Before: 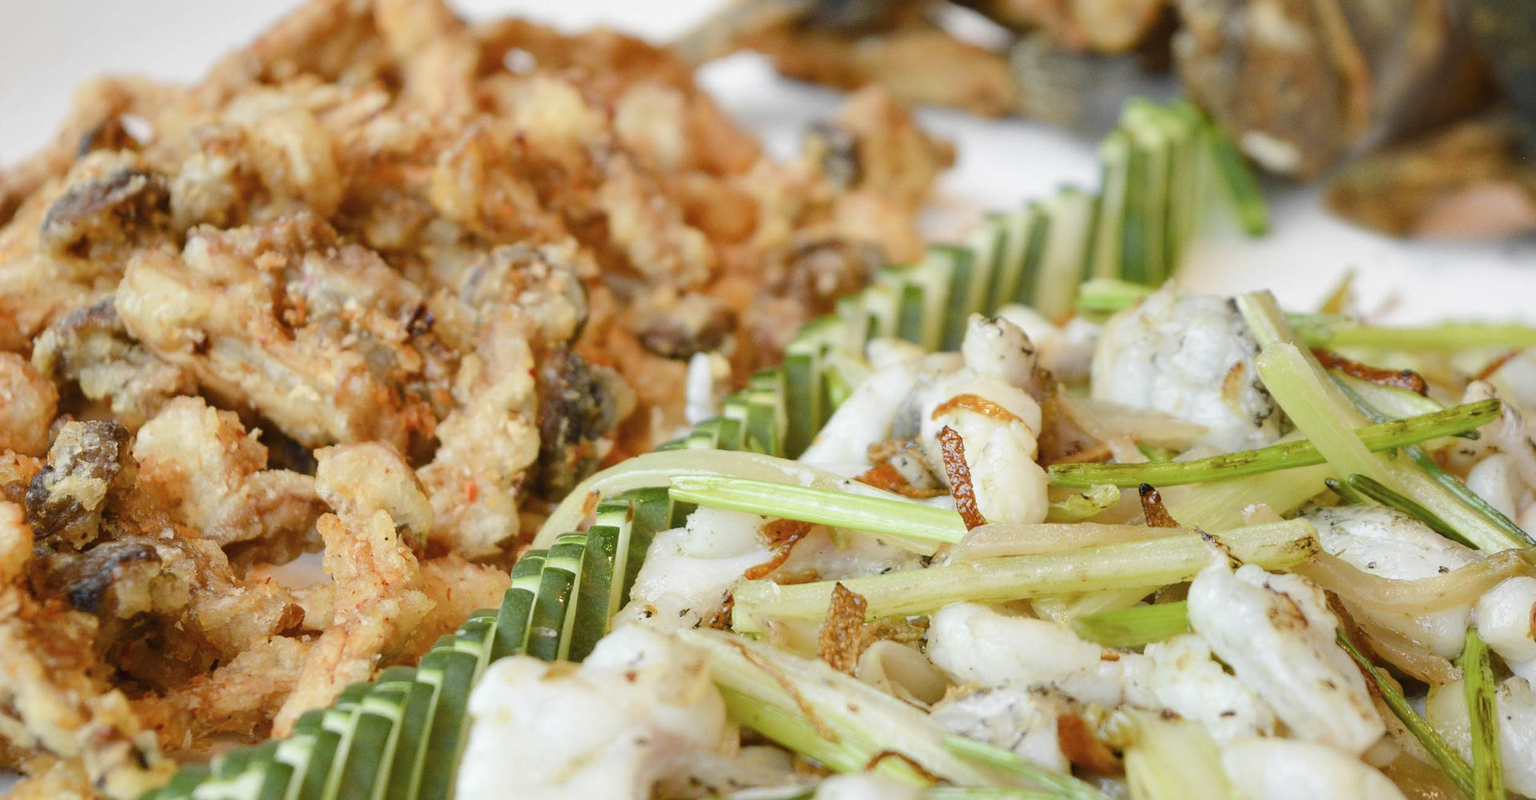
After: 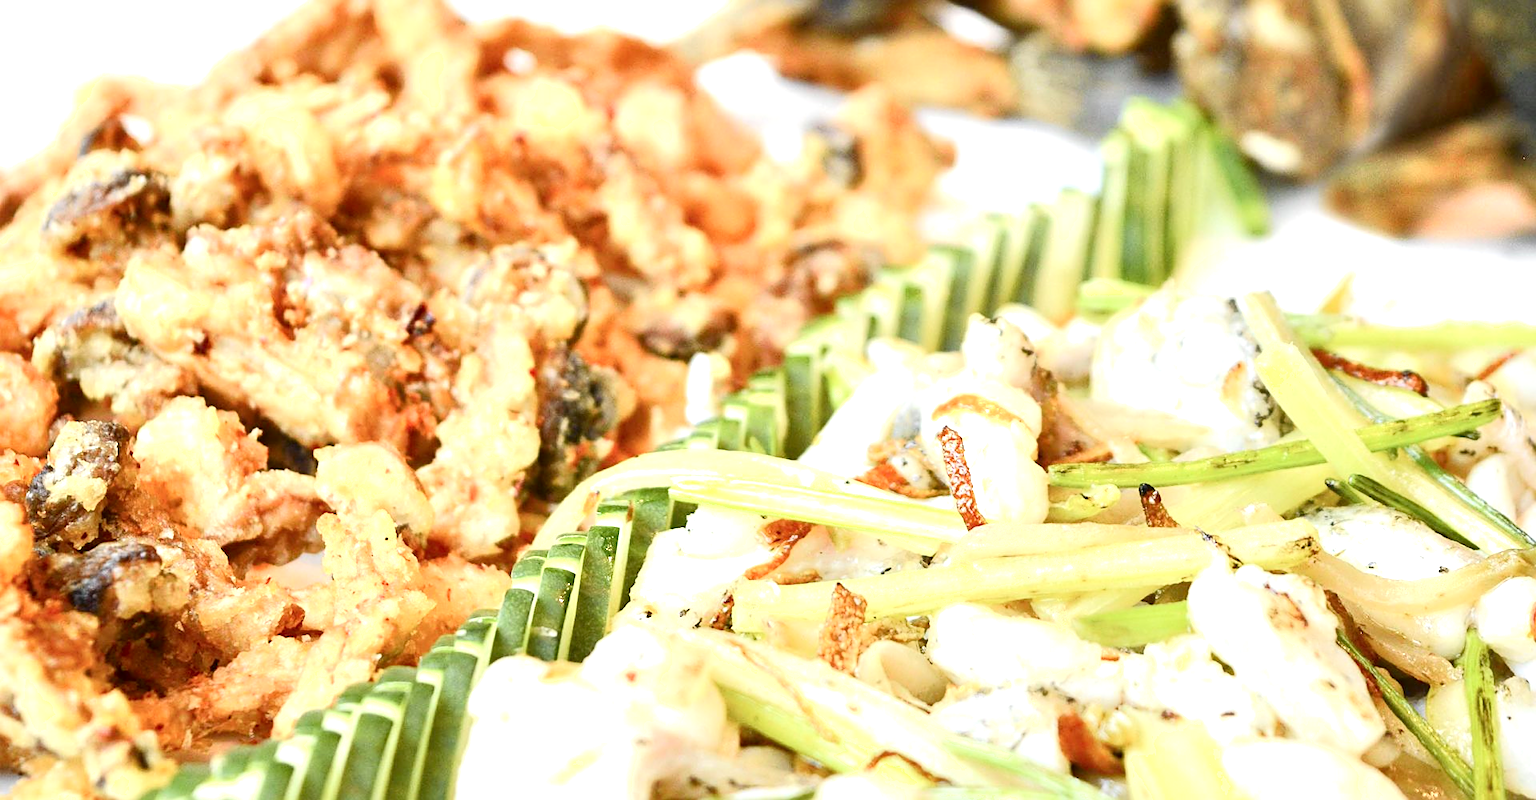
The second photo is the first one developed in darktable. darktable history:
contrast equalizer: y [[0.5 ×4, 0.467, 0.376], [0.5 ×6], [0.5 ×6], [0 ×6], [0 ×6]]
exposure: black level correction 0, exposure 0.952 EV, compensate highlight preservation false
tone curve: curves: ch0 [(0, 0.008) (0.046, 0.032) (0.151, 0.108) (0.367, 0.379) (0.496, 0.526) (0.771, 0.786) (0.857, 0.85) (1, 0.965)]; ch1 [(0, 0) (0.248, 0.252) (0.388, 0.383) (0.482, 0.478) (0.499, 0.499) (0.518, 0.518) (0.544, 0.552) (0.585, 0.617) (0.683, 0.735) (0.823, 0.894) (1, 1)]; ch2 [(0, 0) (0.302, 0.284) (0.427, 0.417) (0.473, 0.47) (0.503, 0.503) (0.523, 0.518) (0.55, 0.563) (0.624, 0.643) (0.753, 0.764) (1, 1)], color space Lab, independent channels, preserve colors none
local contrast: mode bilateral grid, contrast 51, coarseness 51, detail 150%, midtone range 0.2
sharpen: on, module defaults
shadows and highlights: shadows 0.034, highlights 41.14
